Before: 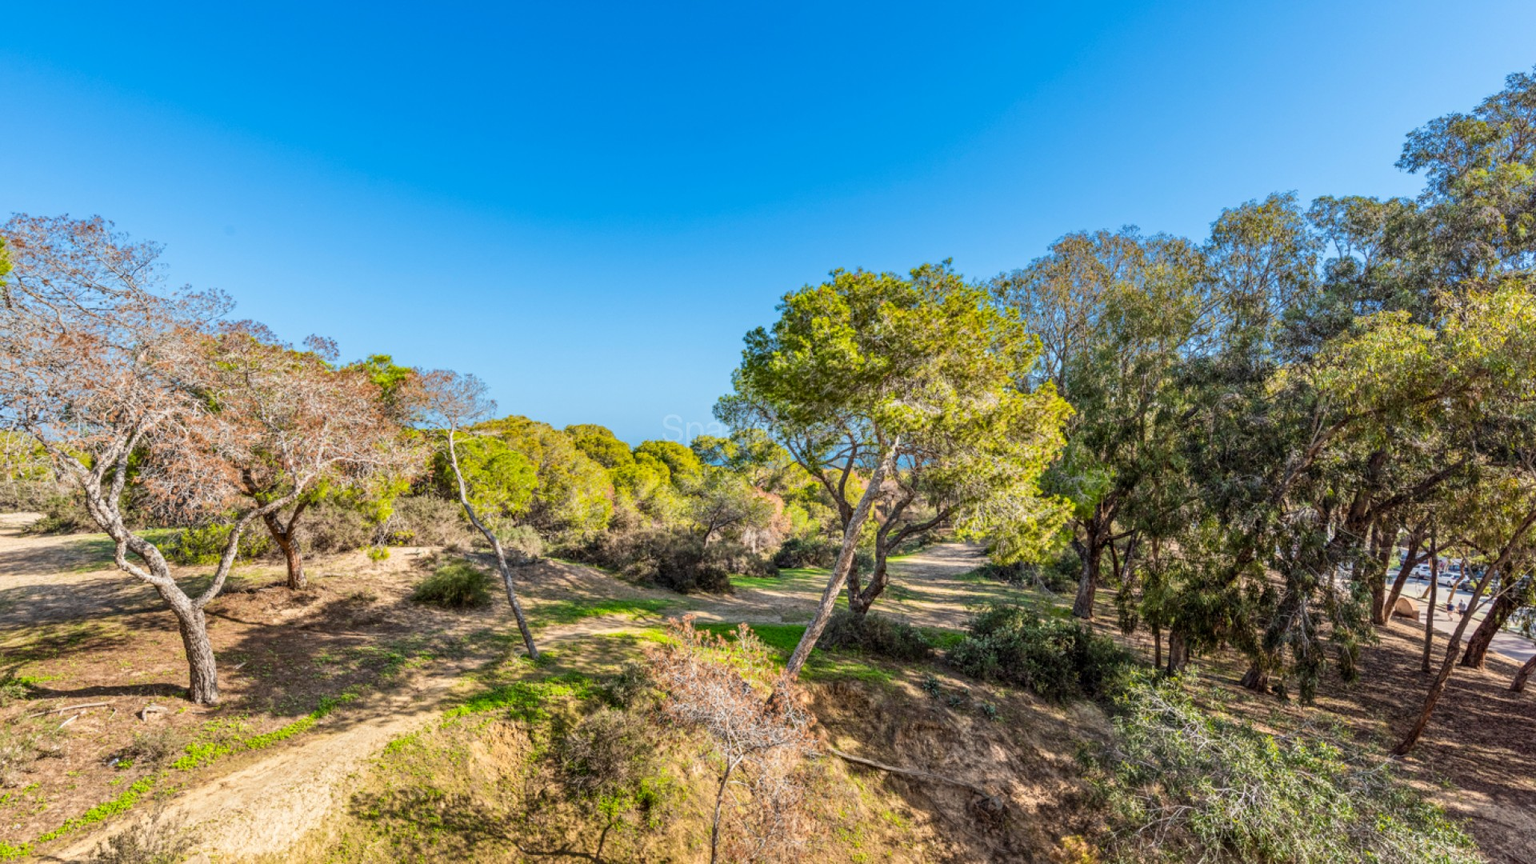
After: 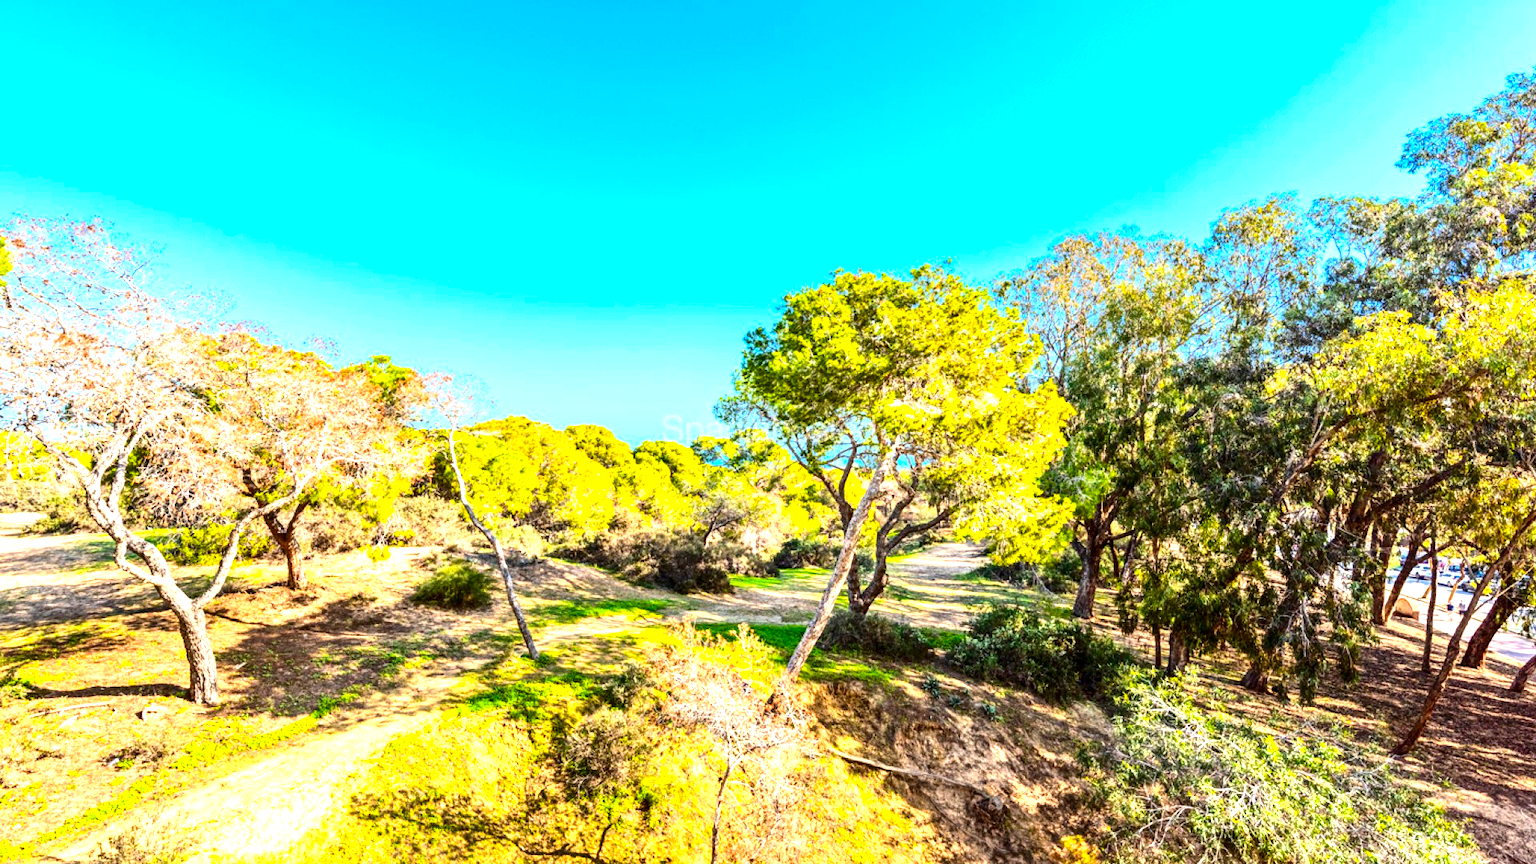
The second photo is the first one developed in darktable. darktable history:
exposure: black level correction 0, exposure 1.45 EV, compensate exposure bias true, compensate highlight preservation false
color balance rgb: perceptual saturation grading › global saturation 20%, global vibrance 20%
contrast brightness saturation: contrast 0.2, brightness -0.11, saturation 0.1
